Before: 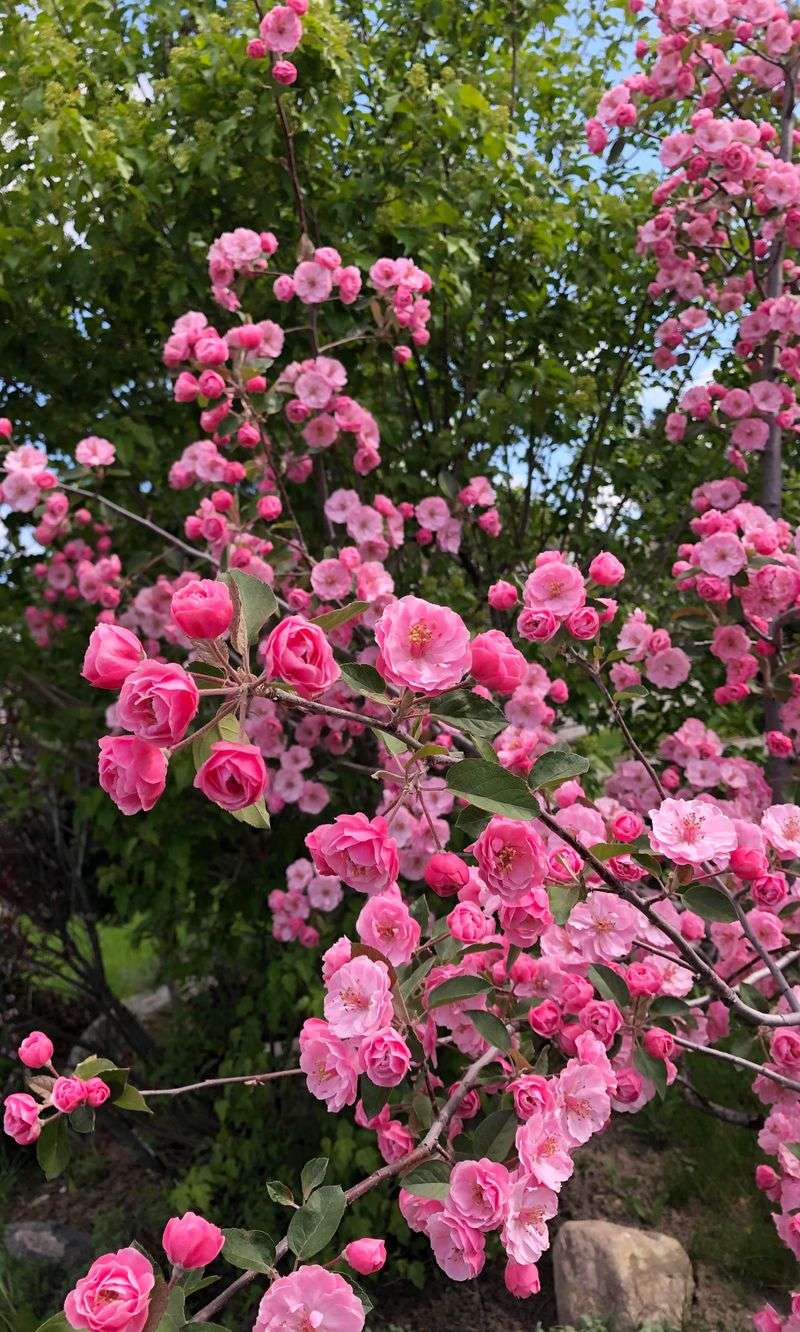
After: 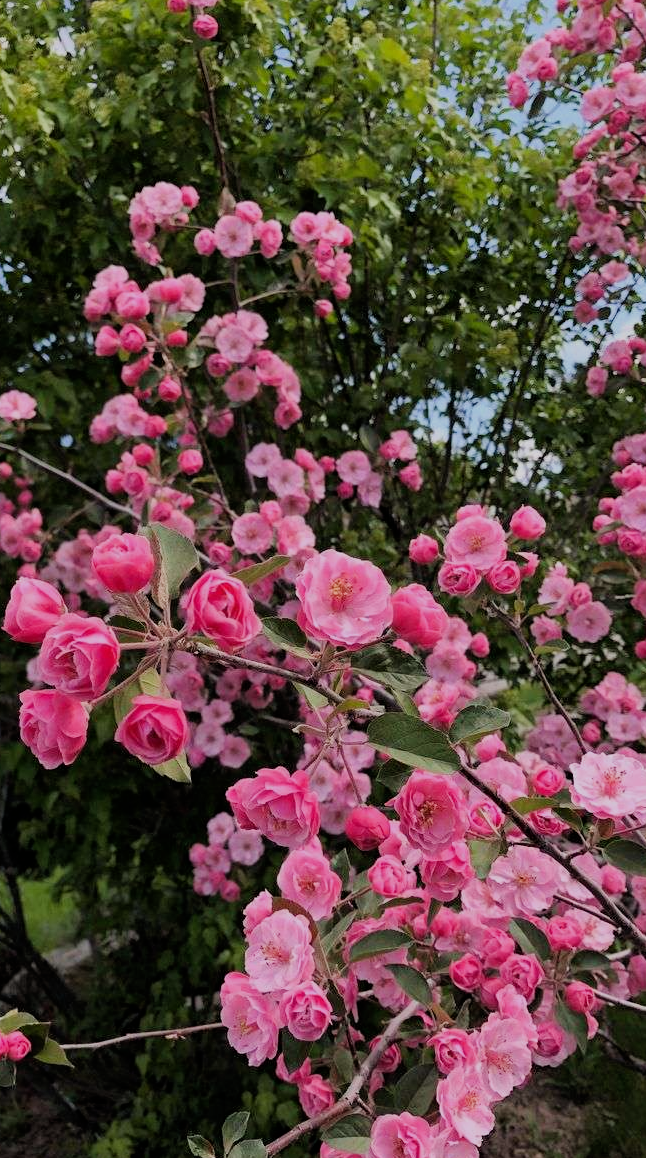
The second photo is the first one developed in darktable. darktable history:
crop: left 9.956%, top 3.498%, right 9.229%, bottom 9.523%
filmic rgb: black relative exposure -7.65 EV, white relative exposure 4.56 EV, threshold 3.02 EV, hardness 3.61, enable highlight reconstruction true
